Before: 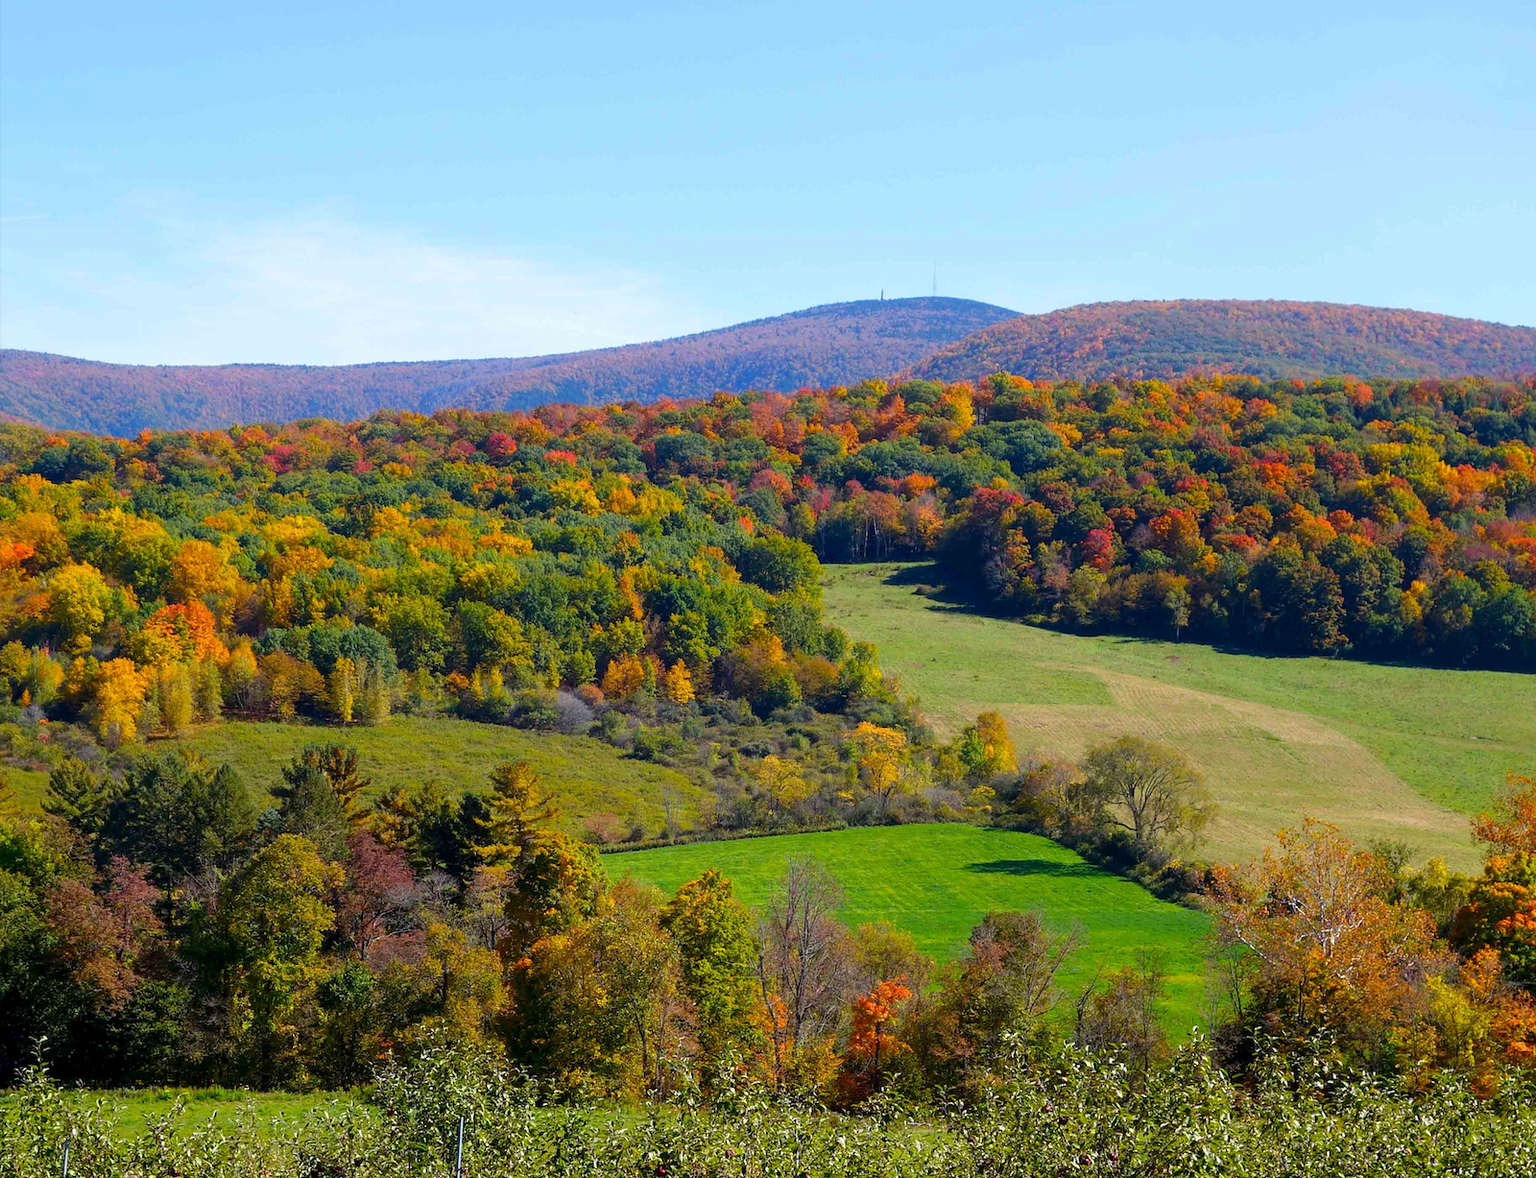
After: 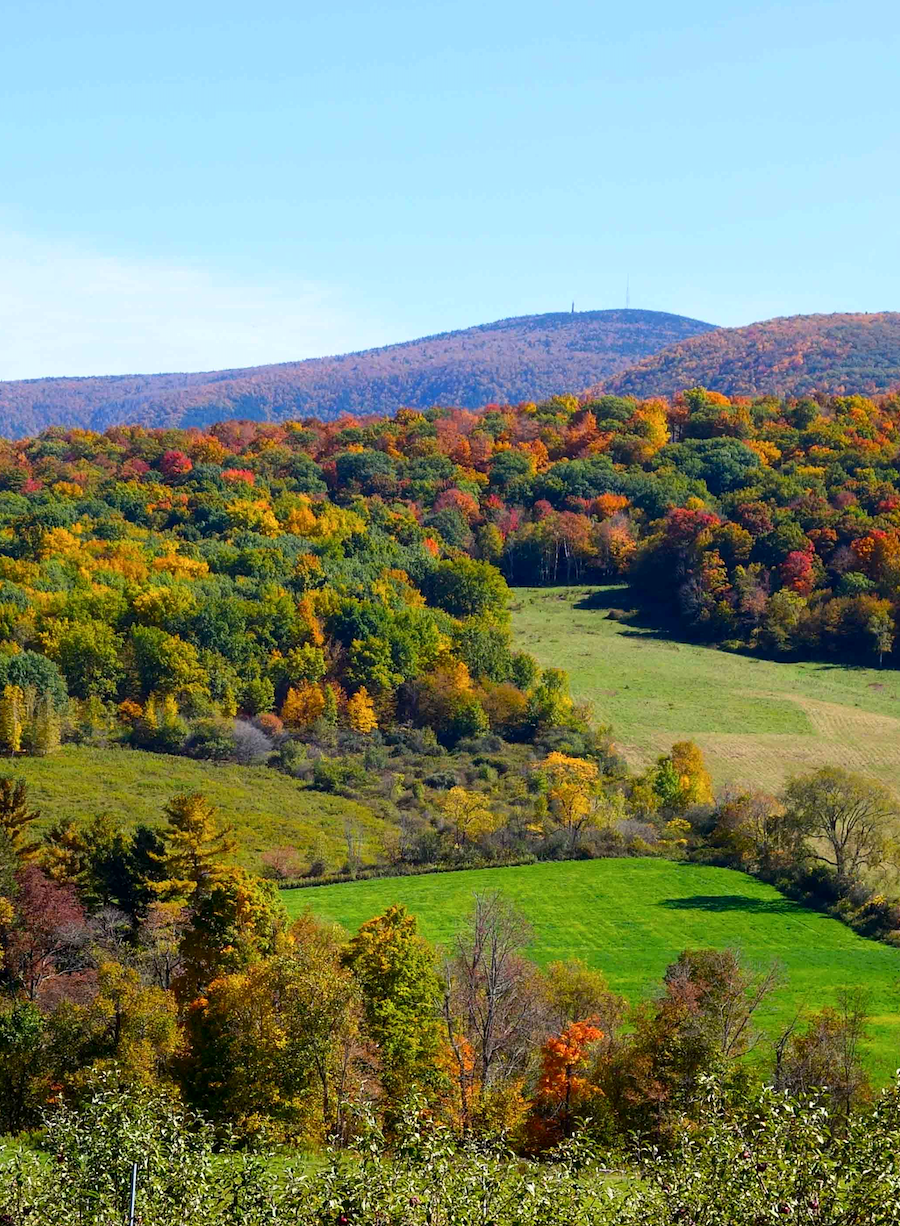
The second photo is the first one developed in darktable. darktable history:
contrast brightness saturation: contrast 0.139
crop: left 21.653%, right 22.09%, bottom 0.015%
